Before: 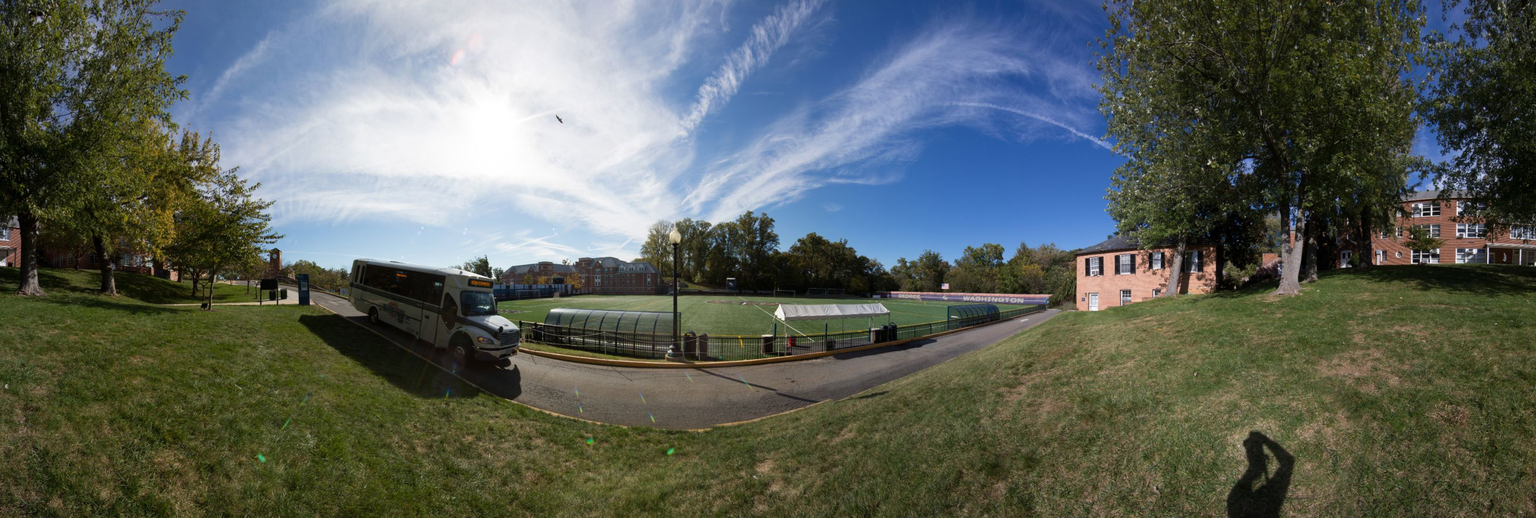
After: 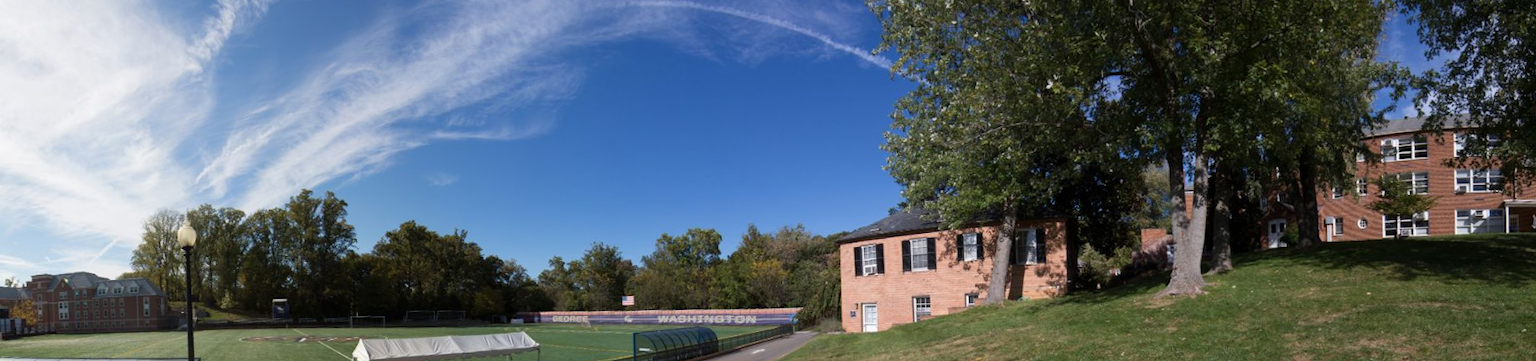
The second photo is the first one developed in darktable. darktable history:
crop: left 36.005%, top 18.293%, right 0.31%, bottom 38.444%
rotate and perspective: rotation -2°, crop left 0.022, crop right 0.978, crop top 0.049, crop bottom 0.951
